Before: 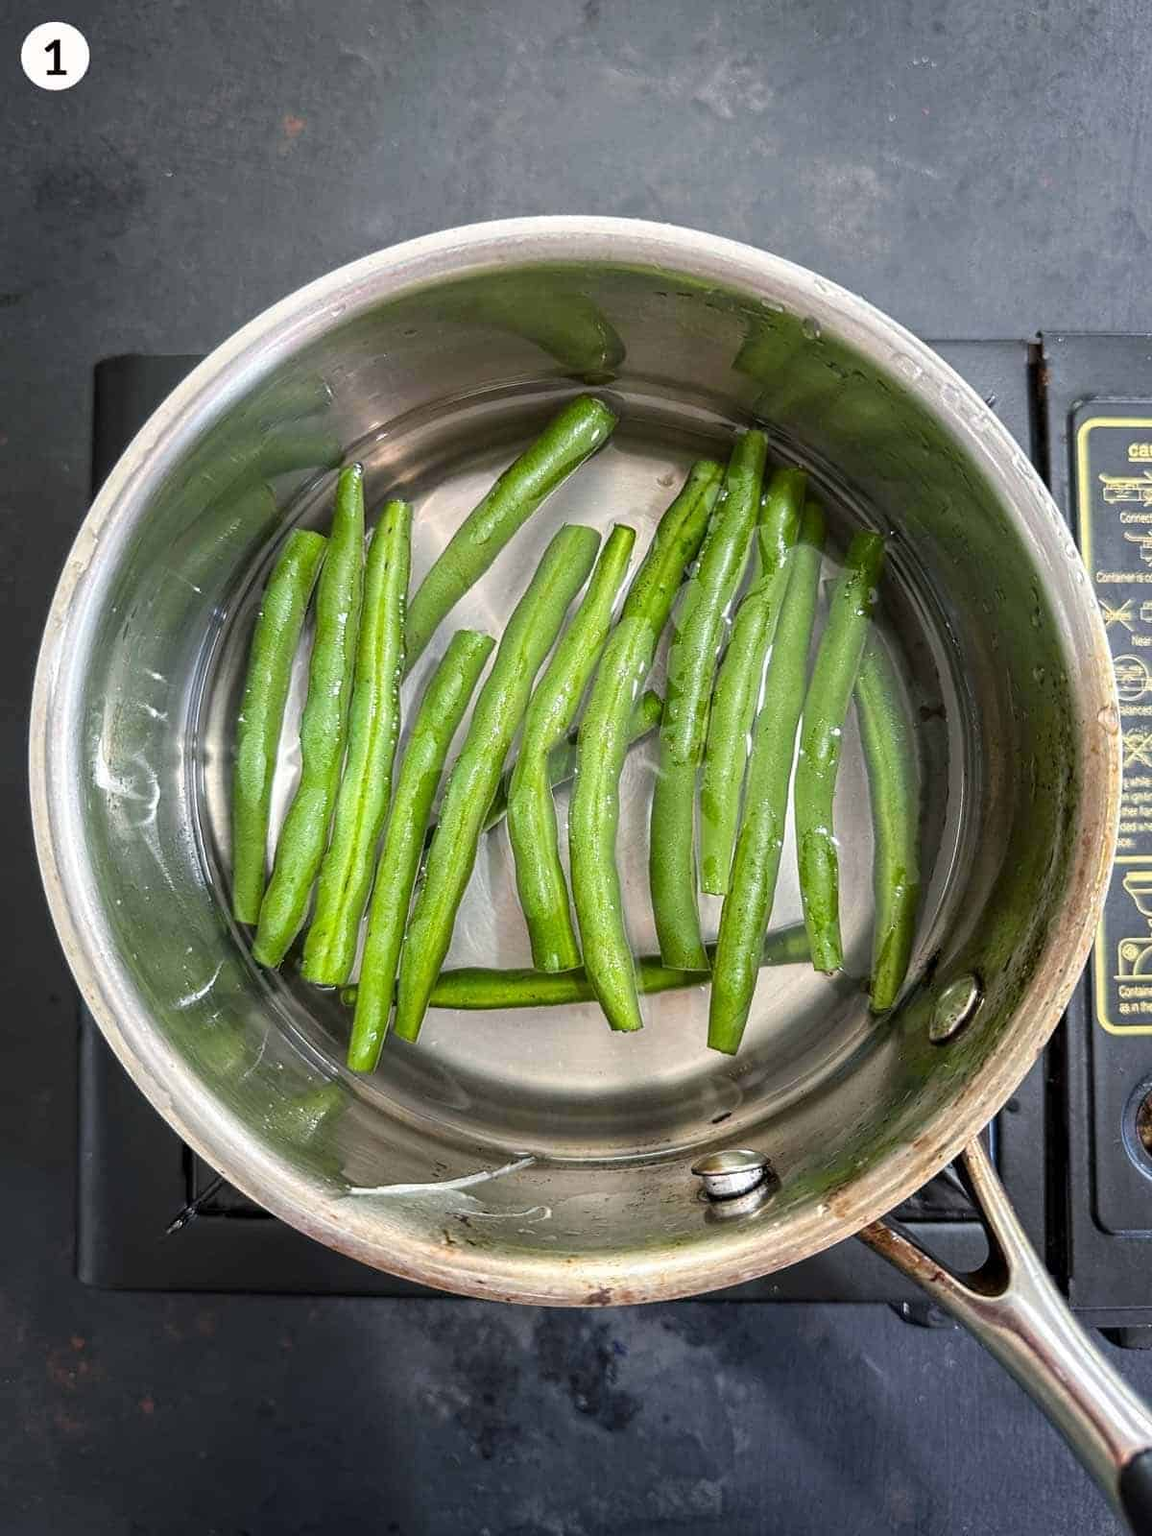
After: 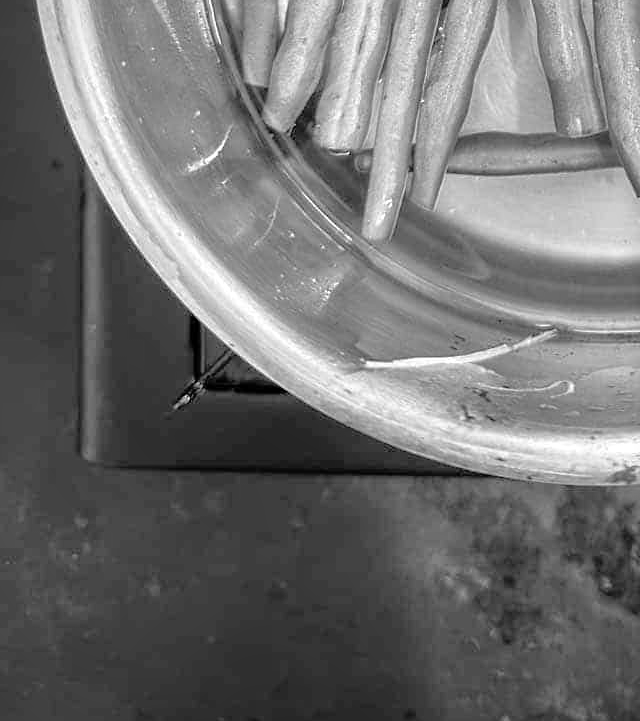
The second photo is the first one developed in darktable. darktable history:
white balance: red 0.924, blue 1.095
vignetting: fall-off start 100%, fall-off radius 64.94%, automatic ratio true, unbound false
monochrome: size 3.1
tone equalizer: -7 EV 0.15 EV, -6 EV 0.6 EV, -5 EV 1.15 EV, -4 EV 1.33 EV, -3 EV 1.15 EV, -2 EV 0.6 EV, -1 EV 0.15 EV, mask exposure compensation -0.5 EV
crop and rotate: top 54.778%, right 46.61%, bottom 0.159%
